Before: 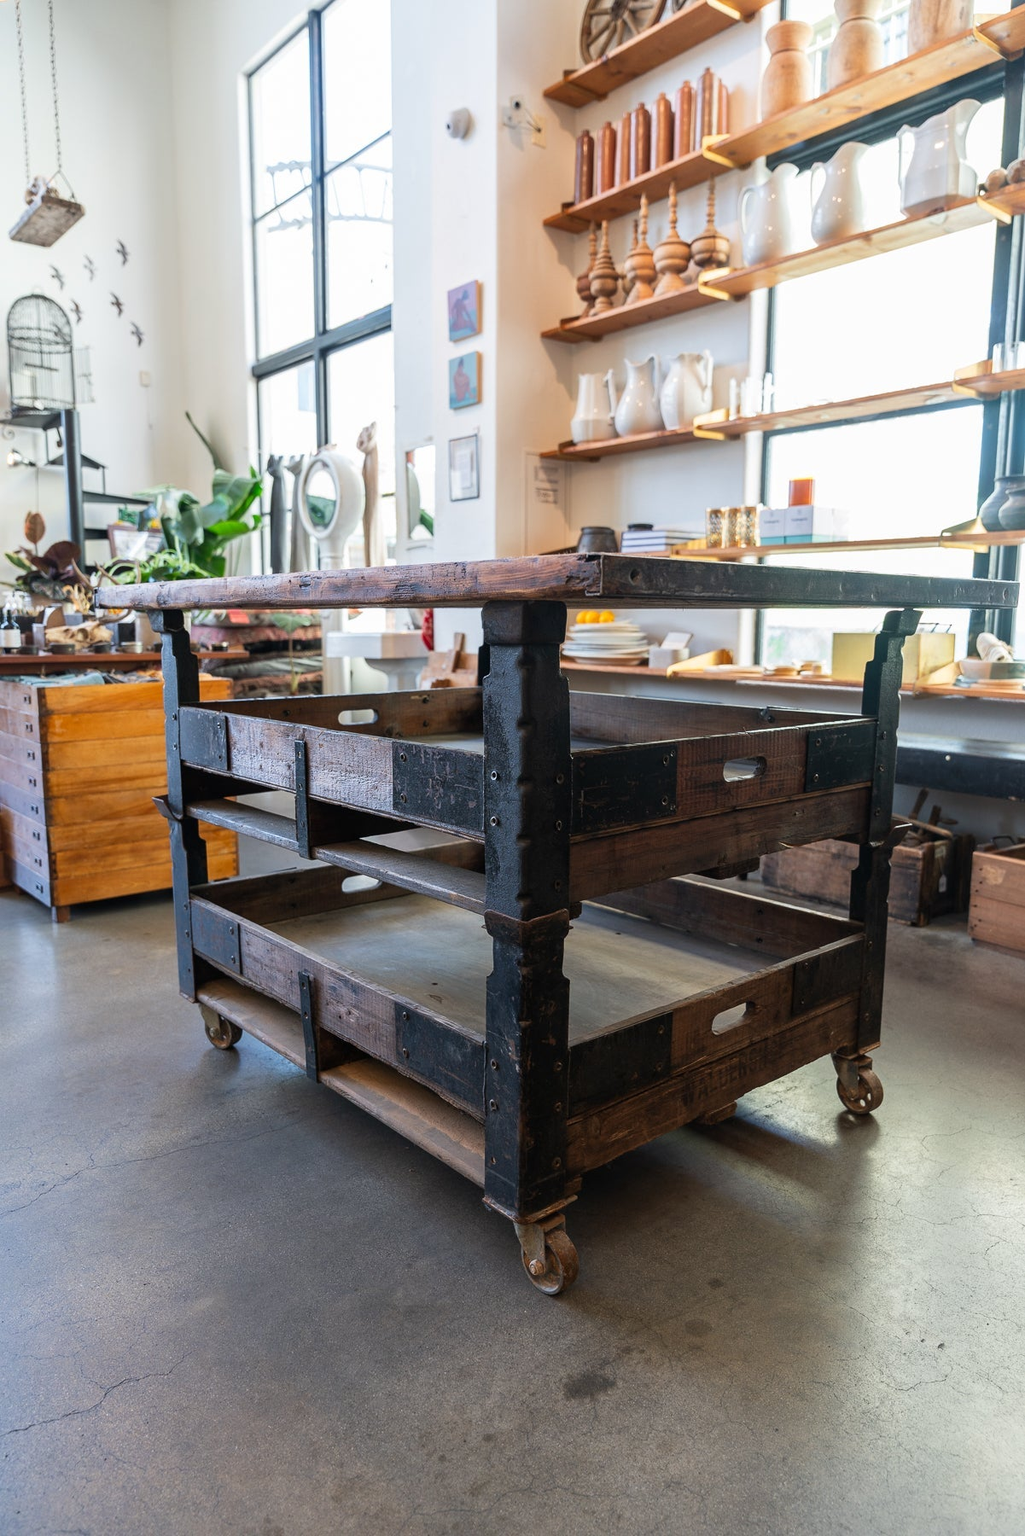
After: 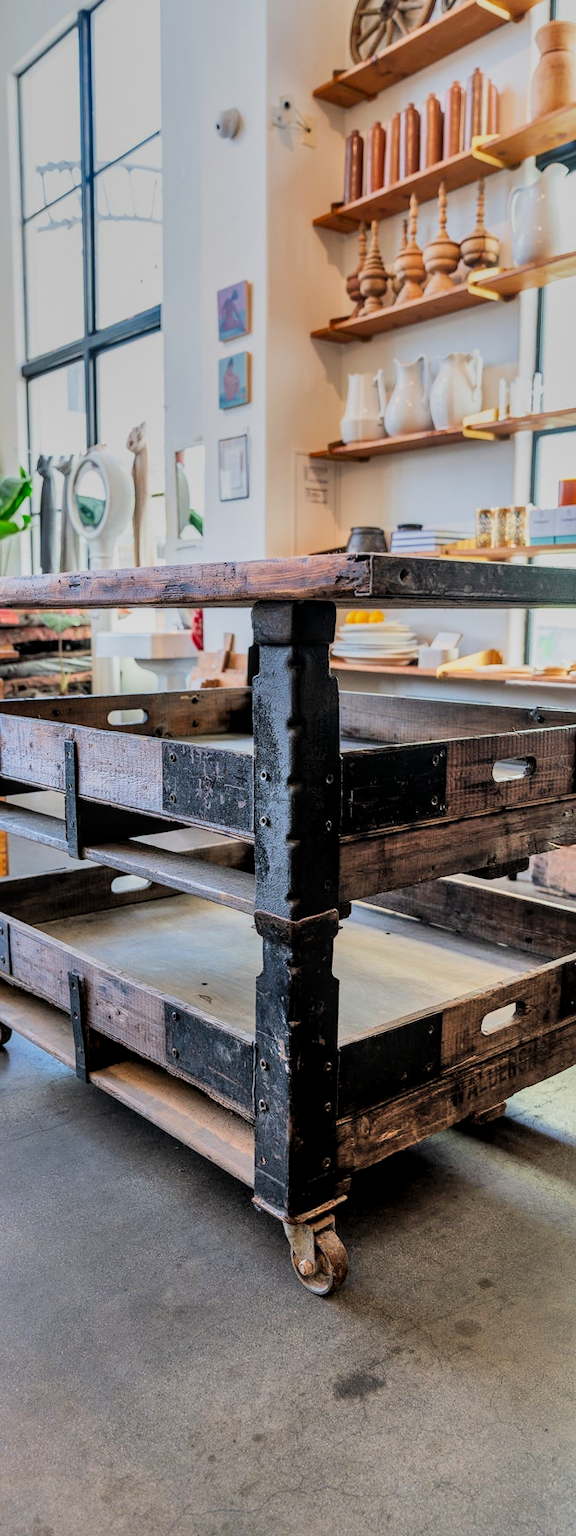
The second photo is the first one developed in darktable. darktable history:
filmic rgb: black relative exposure -6.15 EV, white relative exposure 6.96 EV, hardness 2.23, color science v6 (2022)
crop and rotate: left 22.516%, right 21.234%
exposure: black level correction 0, exposure 0.7 EV, compensate exposure bias true, compensate highlight preservation false
shadows and highlights: shadows 75, highlights -60.85, soften with gaussian
local contrast: on, module defaults
